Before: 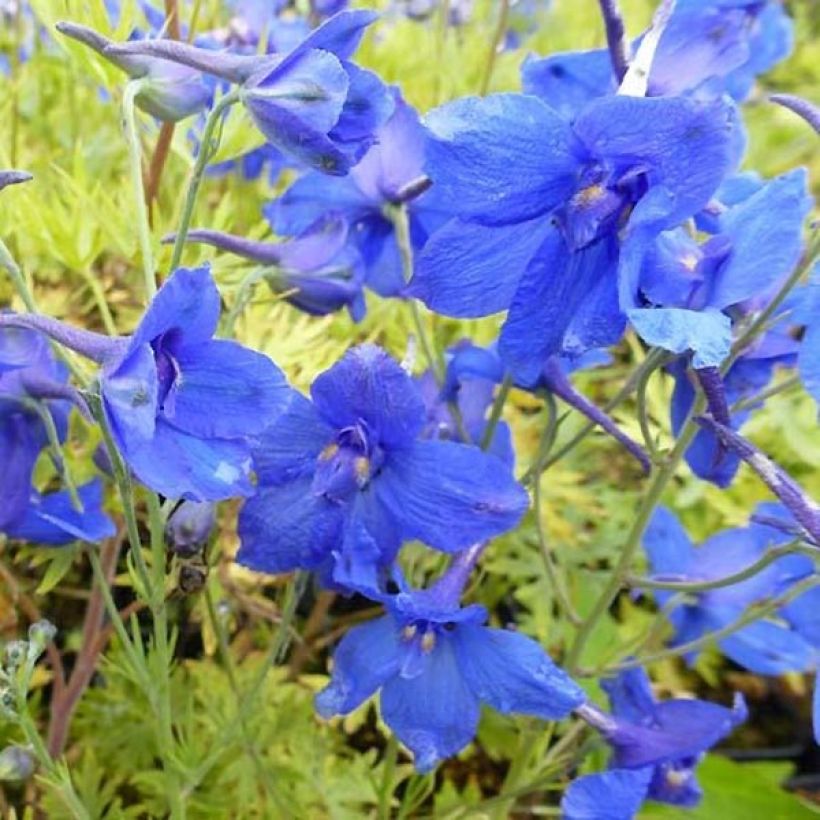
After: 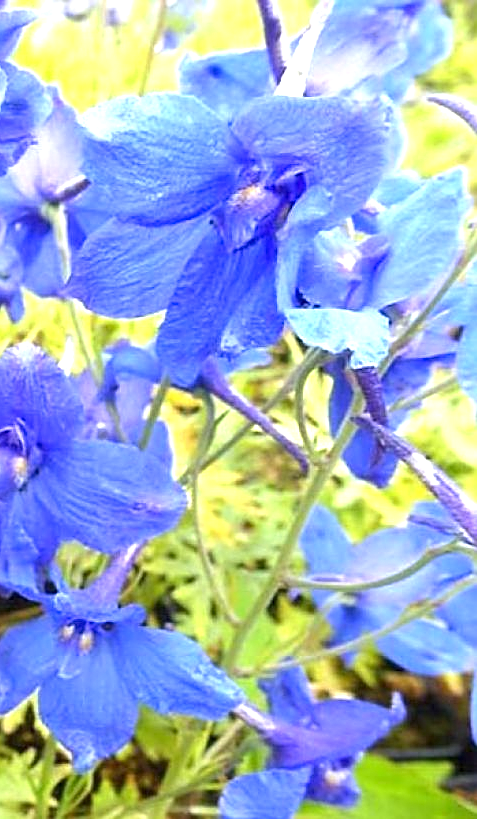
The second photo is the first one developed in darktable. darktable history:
exposure: exposure 1 EV, compensate highlight preservation false
sharpen: on, module defaults
crop: left 41.819%
